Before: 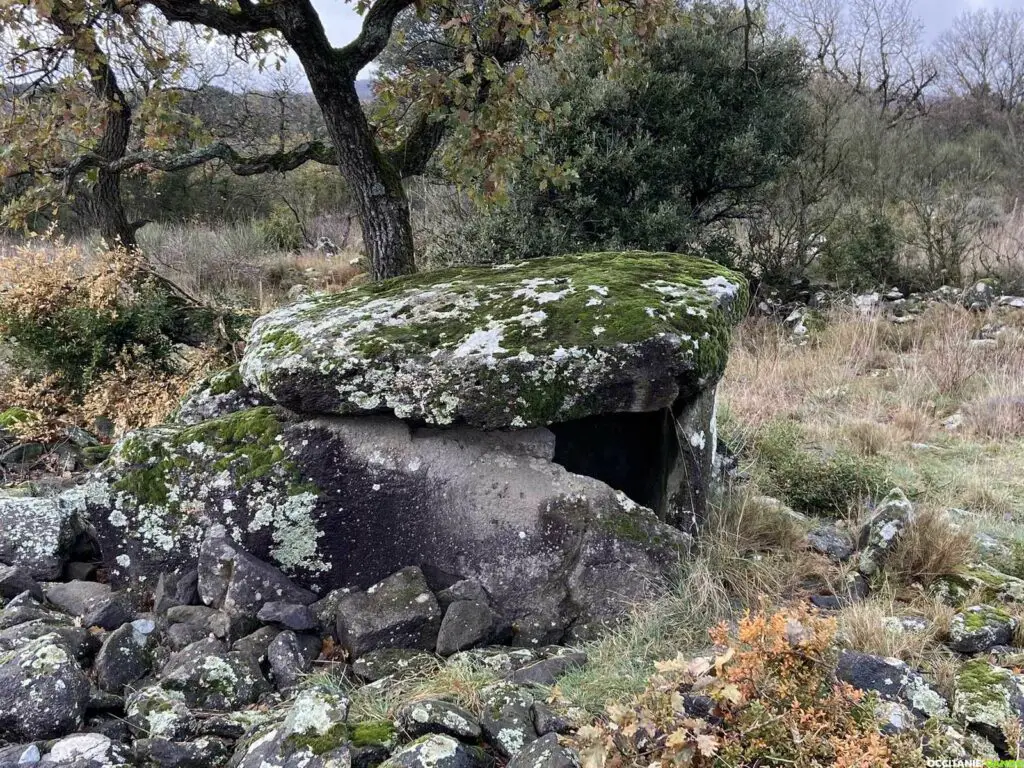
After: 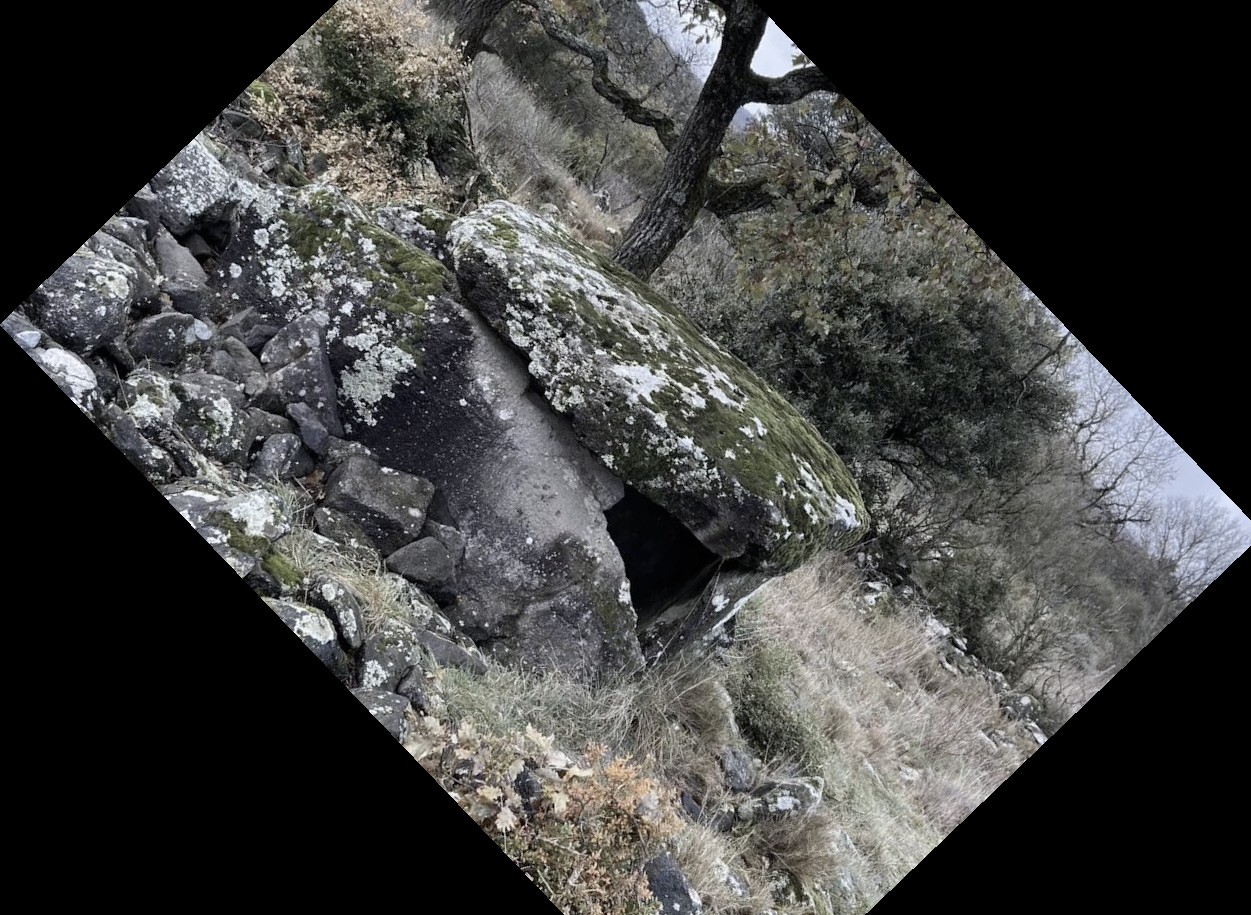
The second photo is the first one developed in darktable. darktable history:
color contrast: green-magenta contrast 0.8, blue-yellow contrast 1.1, unbound 0
white balance: red 0.976, blue 1.04
crop and rotate: angle -46.26°, top 16.234%, right 0.912%, bottom 11.704%
color balance rgb: linear chroma grading › global chroma -16.06%, perceptual saturation grading › global saturation -32.85%, global vibrance -23.56%
